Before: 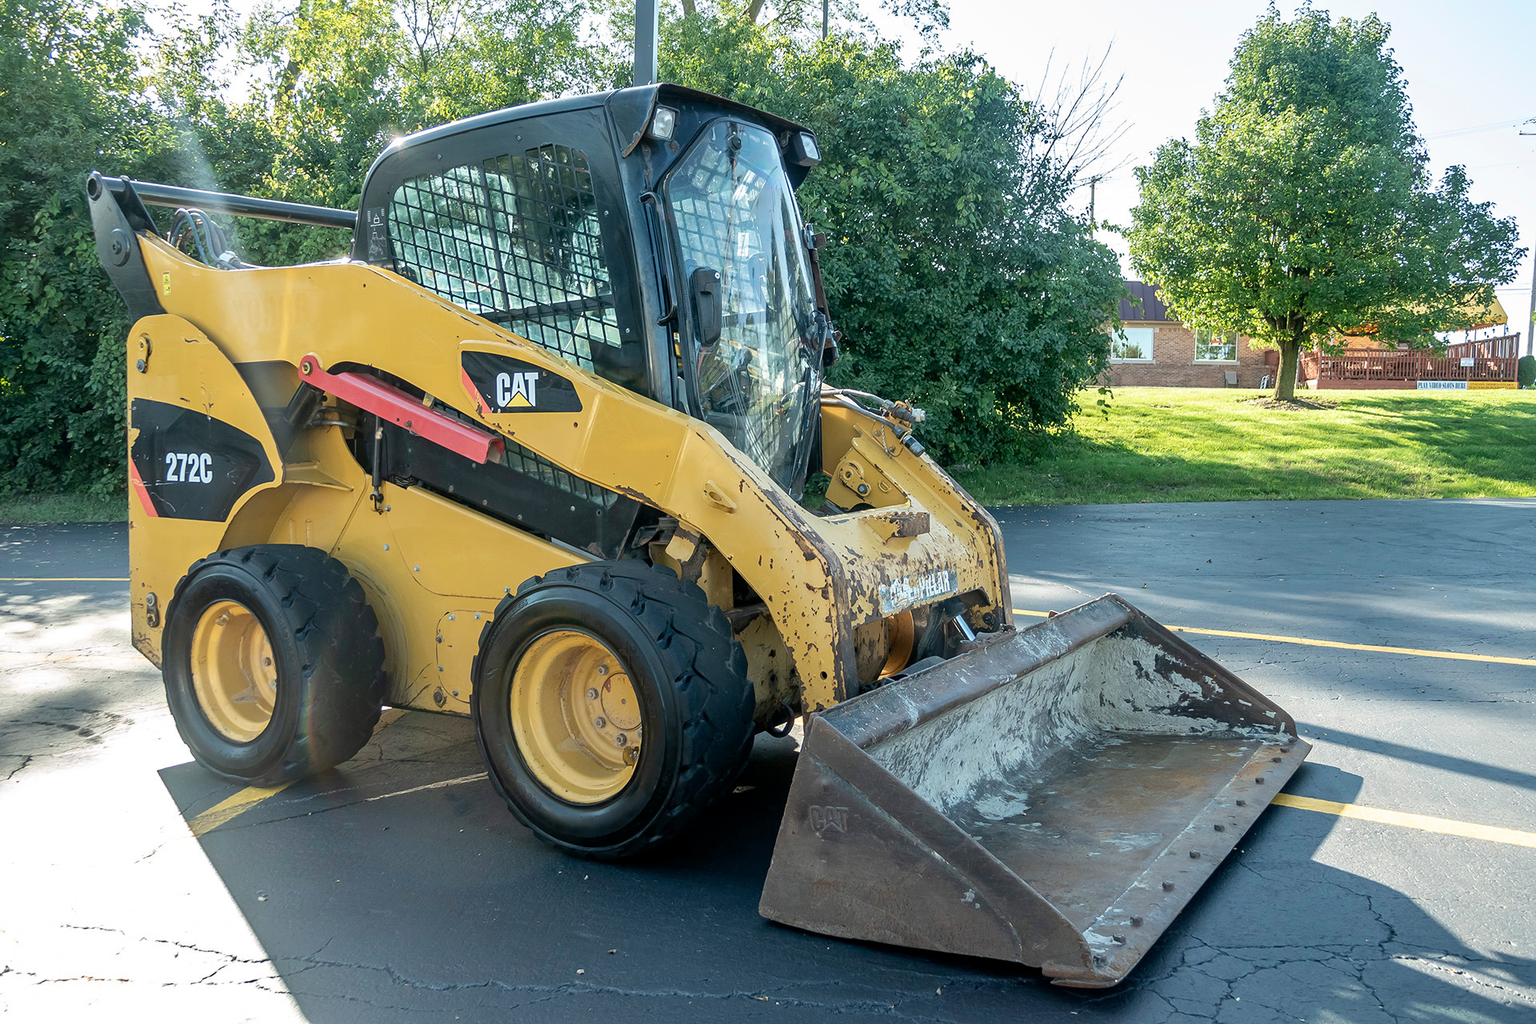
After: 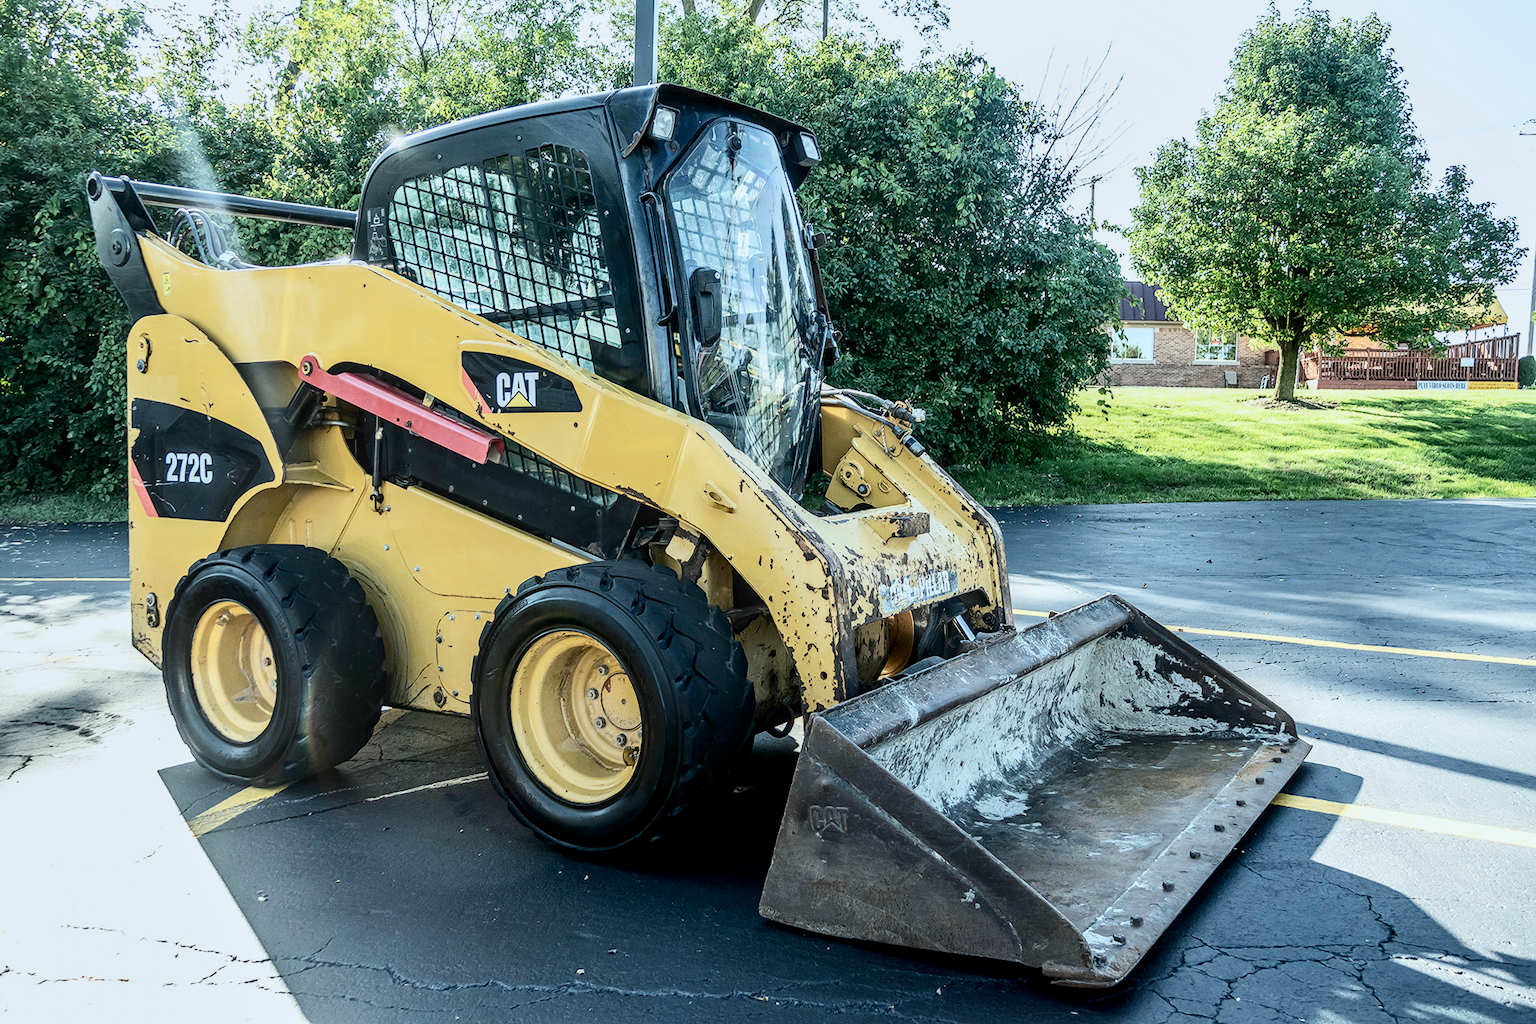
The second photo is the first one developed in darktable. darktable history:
contrast brightness saturation: contrast 0.39, brightness 0.1
local contrast: on, module defaults
white balance: red 0.925, blue 1.046
filmic rgb: black relative exposure -7.65 EV, white relative exposure 4.56 EV, hardness 3.61
